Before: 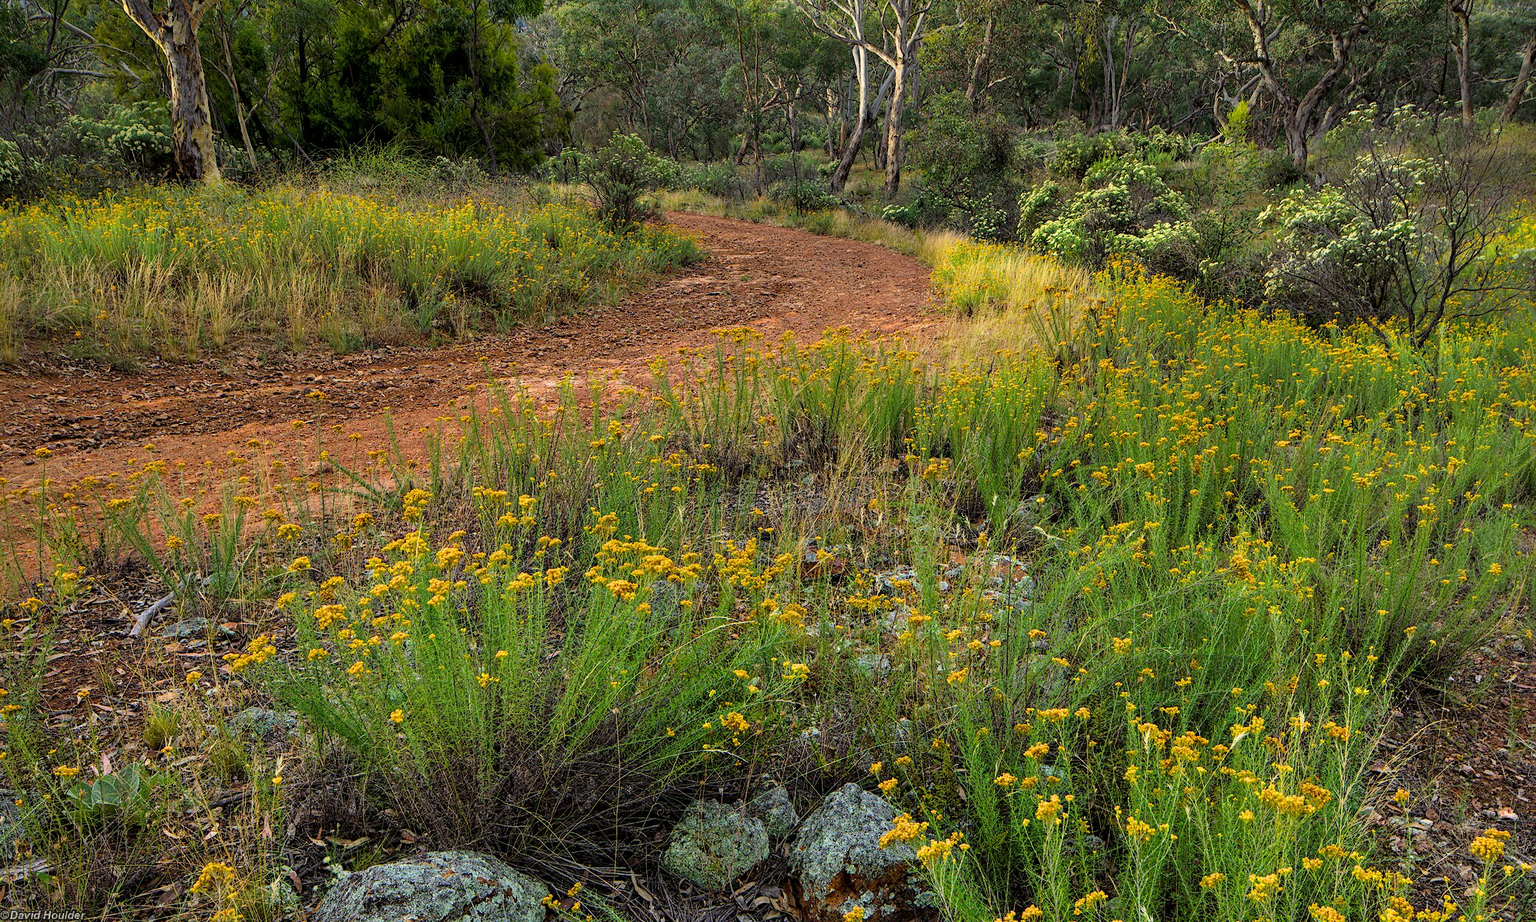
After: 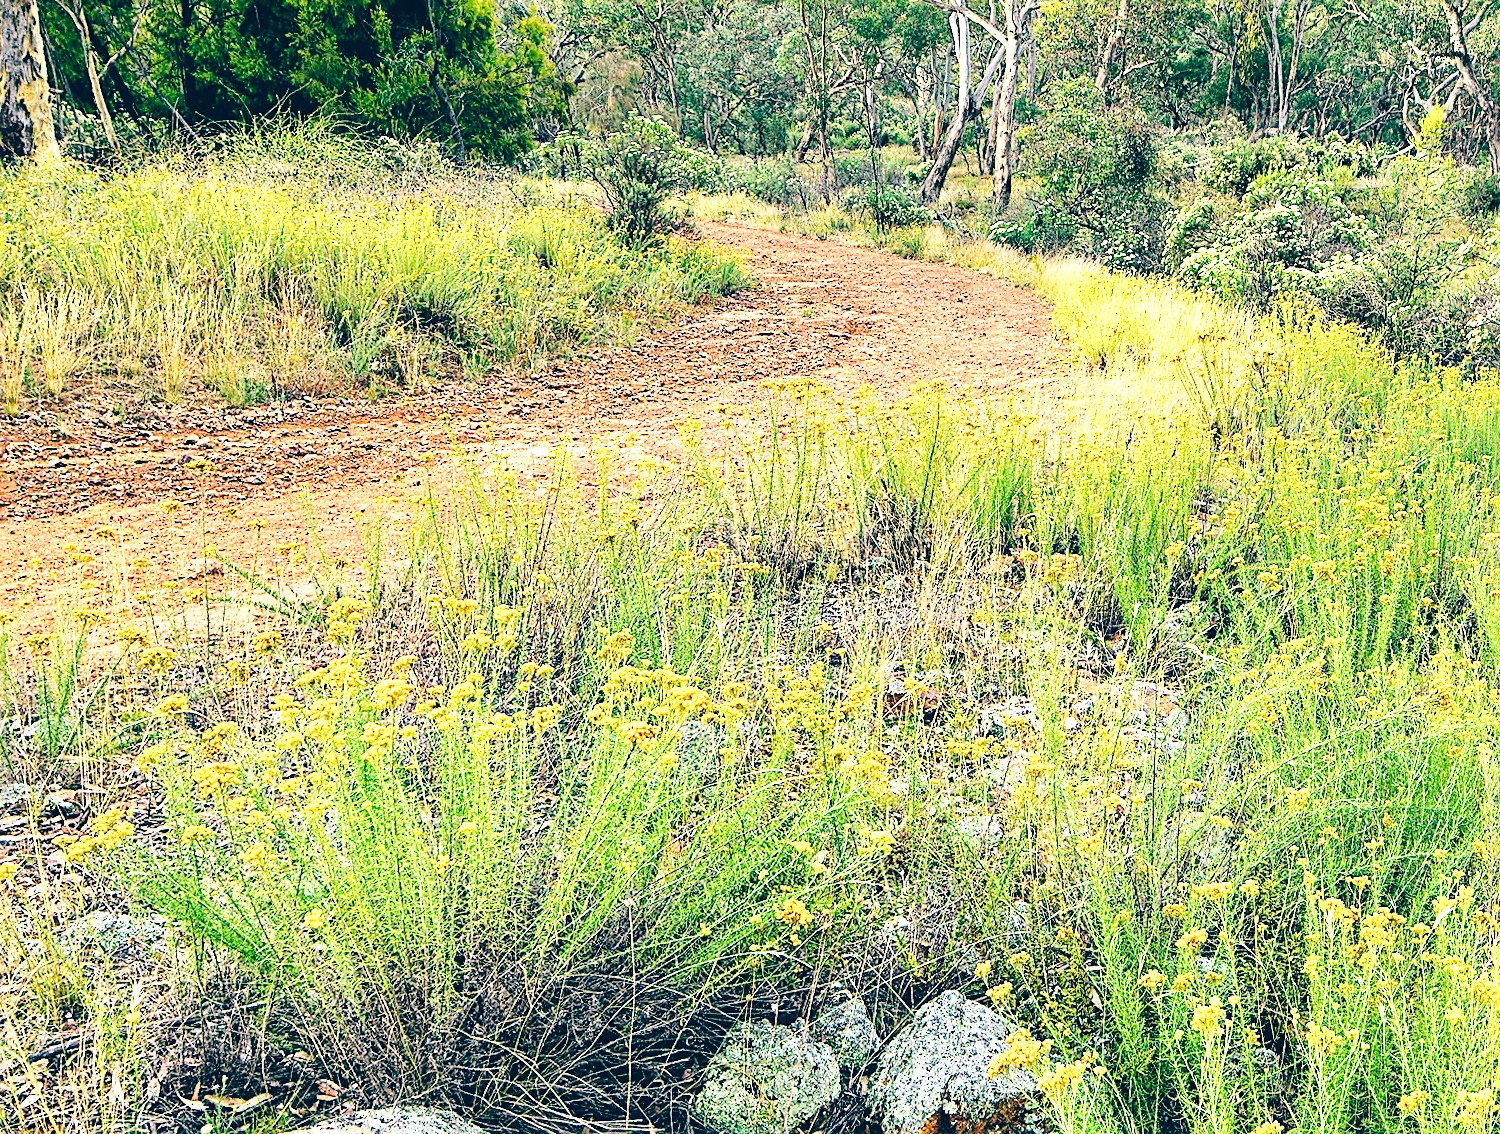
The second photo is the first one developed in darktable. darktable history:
exposure: black level correction 0, exposure 1.45 EV, compensate exposure bias true, compensate highlight preservation false
grain: coarseness 0.09 ISO
tone curve: curves: ch0 [(0, 0) (0.003, 0.006) (0.011, 0.01) (0.025, 0.017) (0.044, 0.029) (0.069, 0.043) (0.1, 0.064) (0.136, 0.091) (0.177, 0.128) (0.224, 0.162) (0.277, 0.206) (0.335, 0.258) (0.399, 0.324) (0.468, 0.404) (0.543, 0.499) (0.623, 0.595) (0.709, 0.693) (0.801, 0.786) (0.898, 0.883) (1, 1)], preserve colors none
sharpen: on, module defaults
crop: left 13.443%, right 13.31%
rotate and perspective: rotation -0.013°, lens shift (vertical) -0.027, lens shift (horizontal) 0.178, crop left 0.016, crop right 0.989, crop top 0.082, crop bottom 0.918
color balance: lift [1.006, 0.985, 1.002, 1.015], gamma [1, 0.953, 1.008, 1.047], gain [1.076, 1.13, 1.004, 0.87]
base curve: curves: ch0 [(0, 0) (0.028, 0.03) (0.121, 0.232) (0.46, 0.748) (0.859, 0.968) (1, 1)], preserve colors none
